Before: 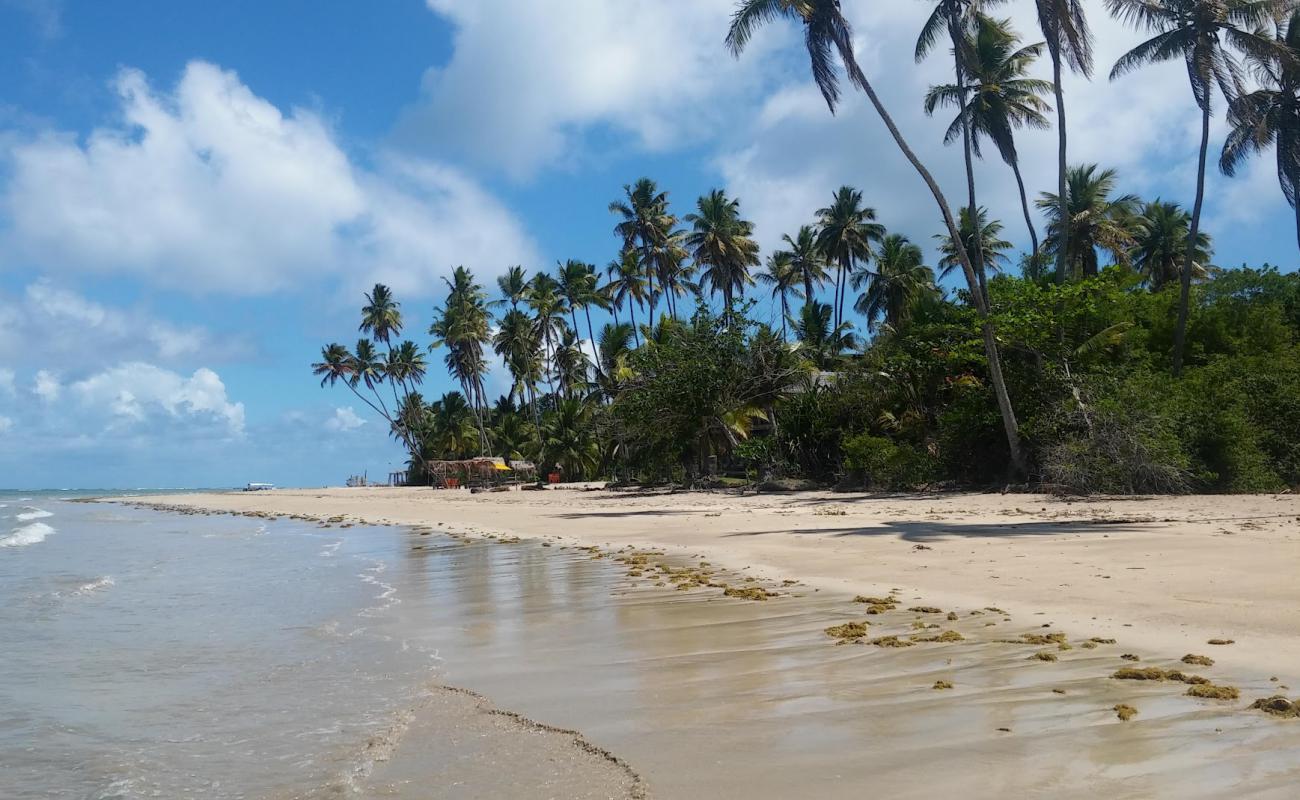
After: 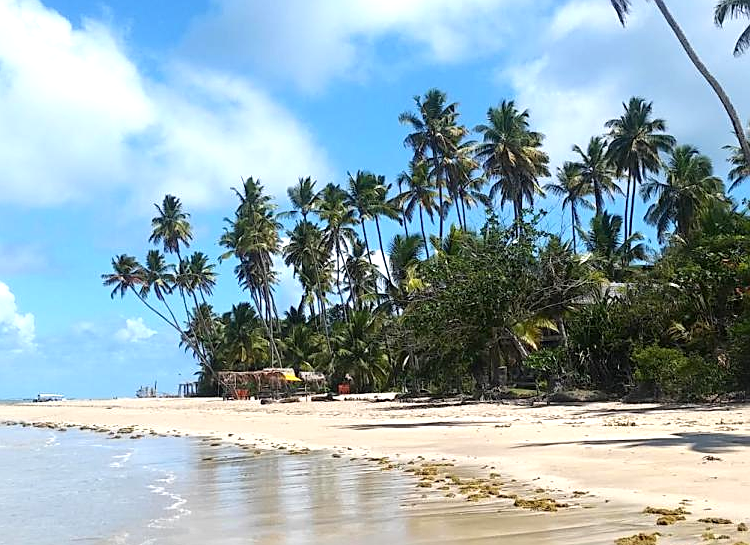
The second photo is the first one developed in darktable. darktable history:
sharpen: on, module defaults
exposure: exposure 0.74 EV, compensate highlight preservation false
crop: left 16.202%, top 11.208%, right 26.045%, bottom 20.557%
